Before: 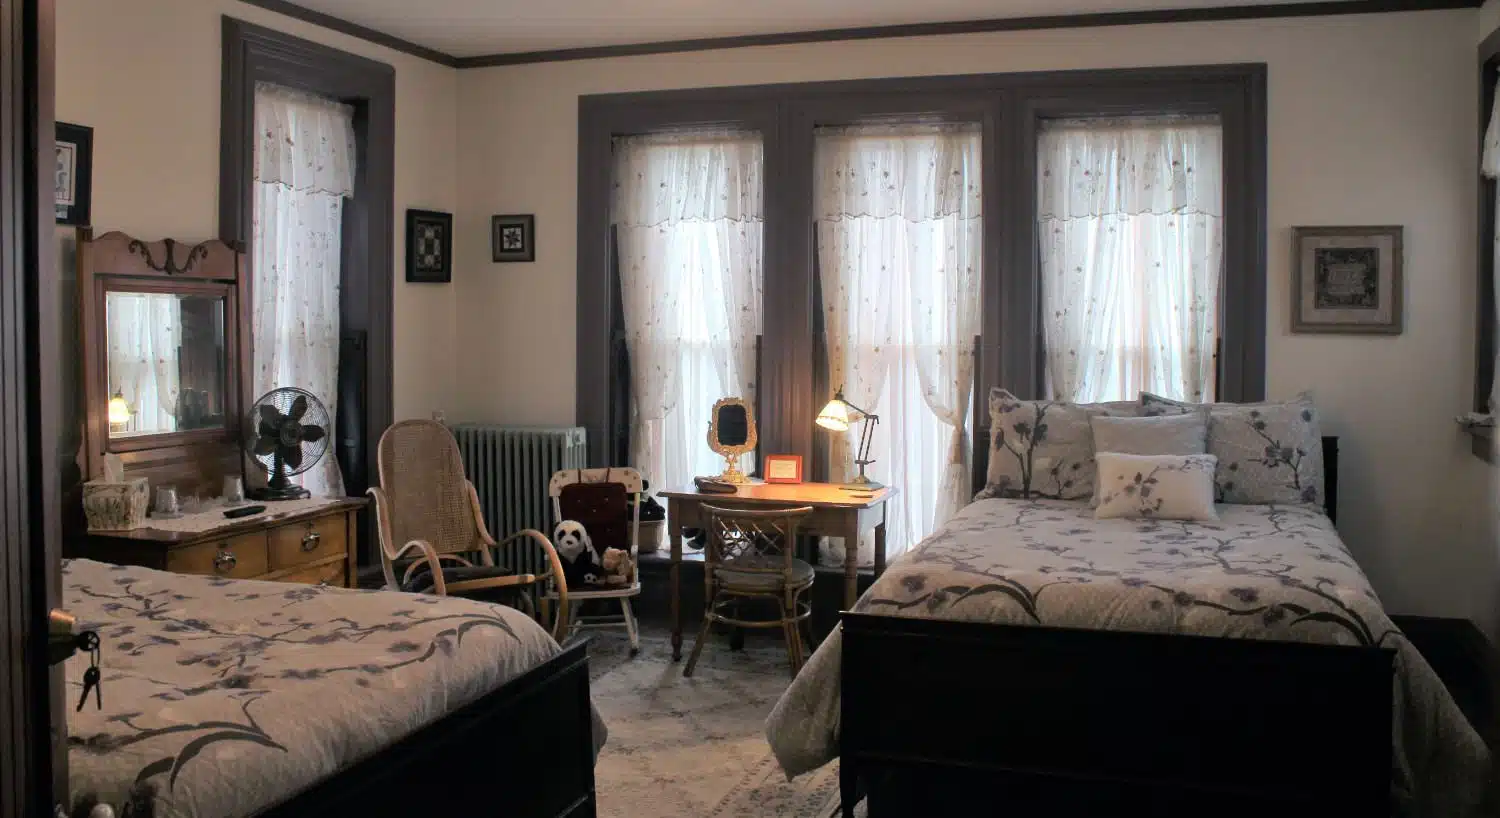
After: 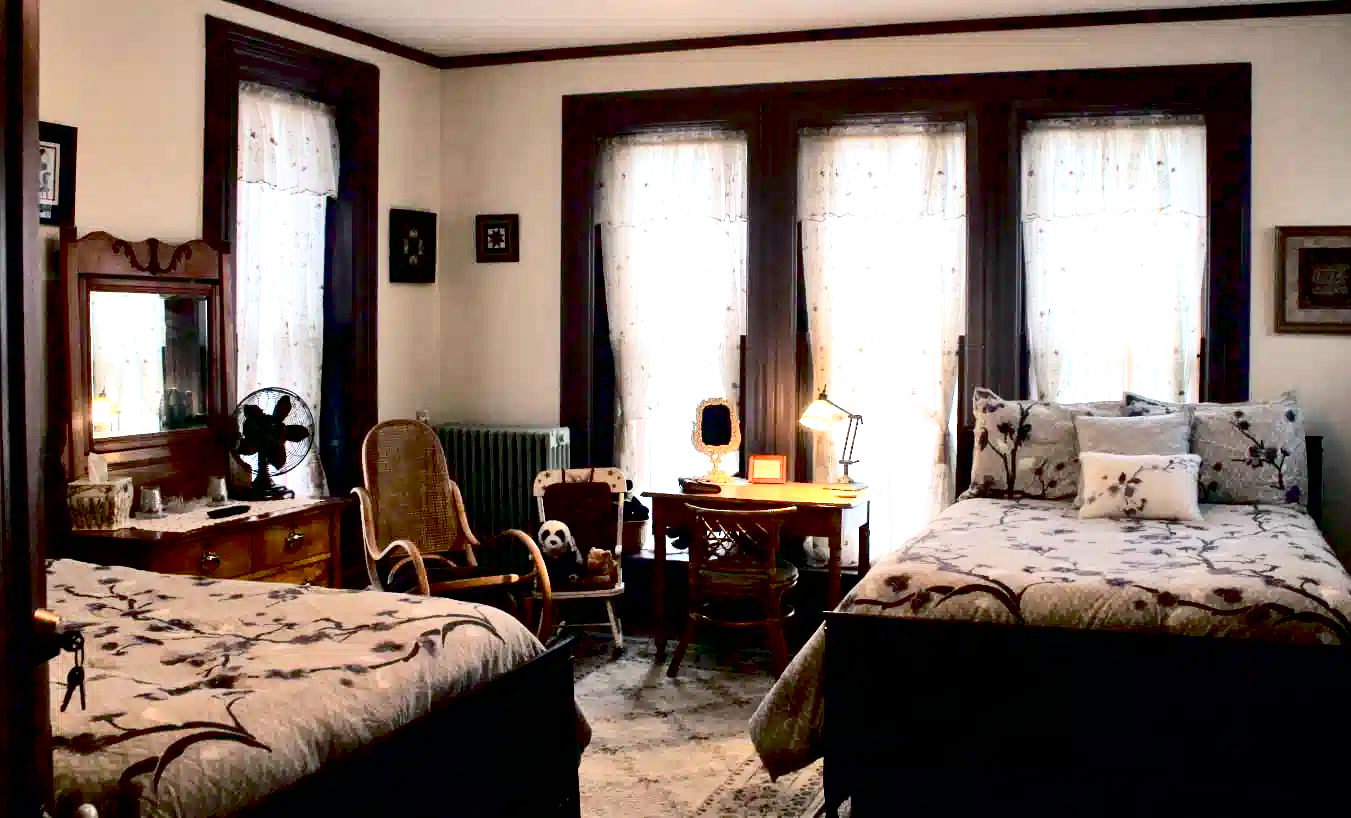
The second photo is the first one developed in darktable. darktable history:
exposure: black level correction 0.035, exposure 0.9 EV, compensate highlight preservation false
crop and rotate: left 1.088%, right 8.807%
contrast brightness saturation: contrast 0.28
